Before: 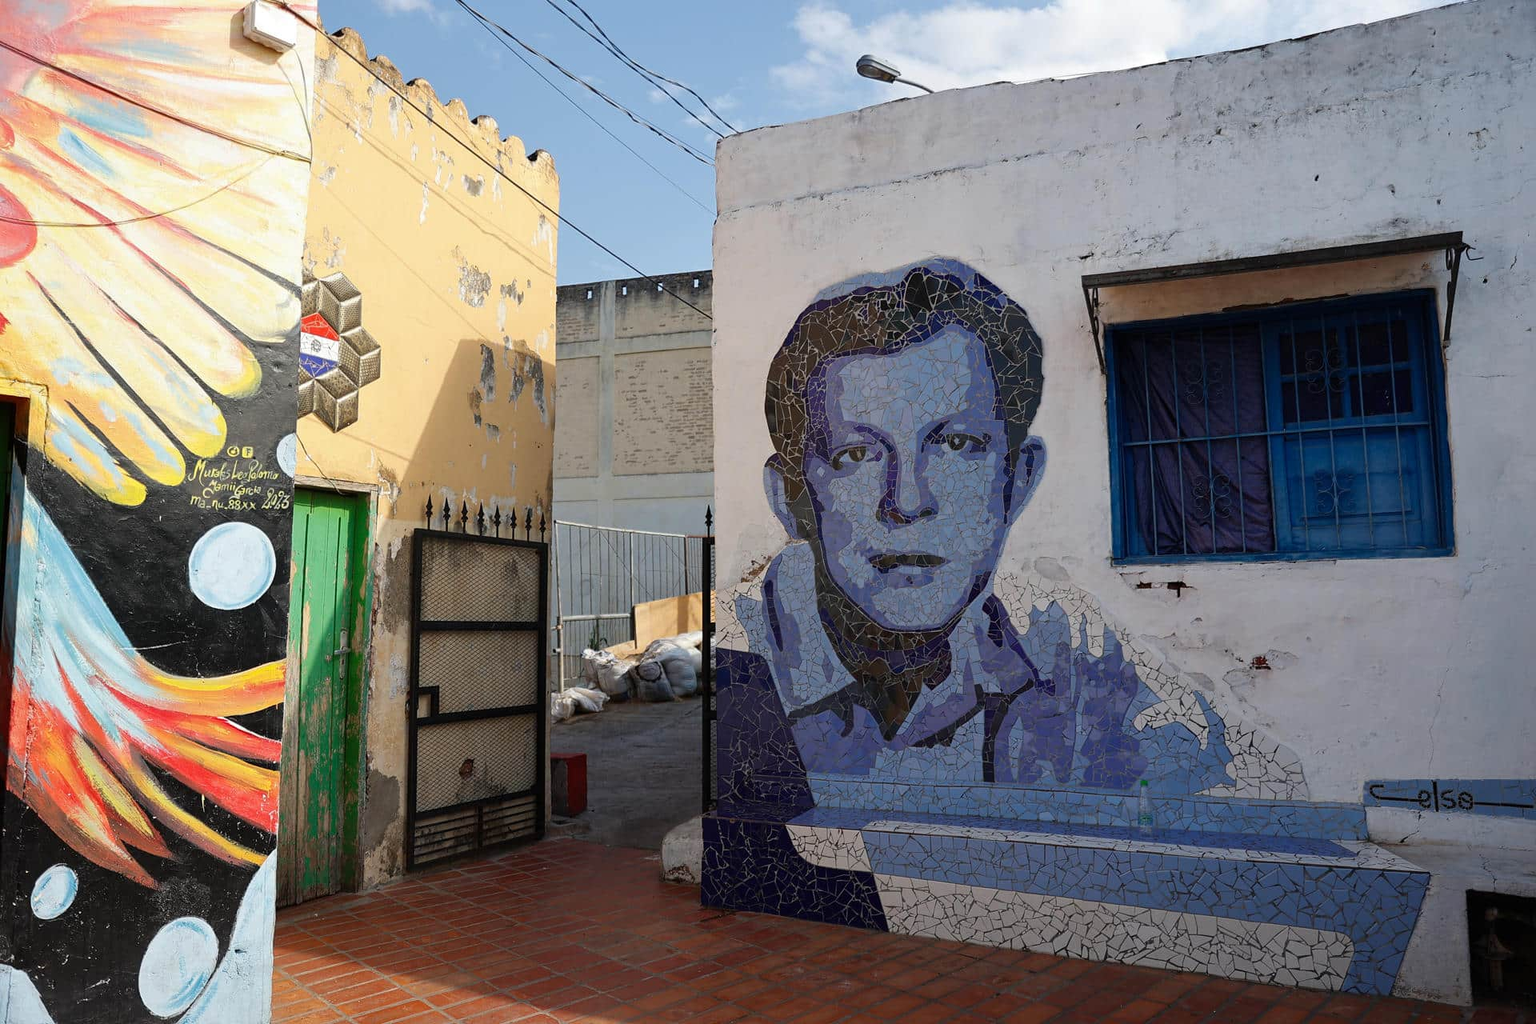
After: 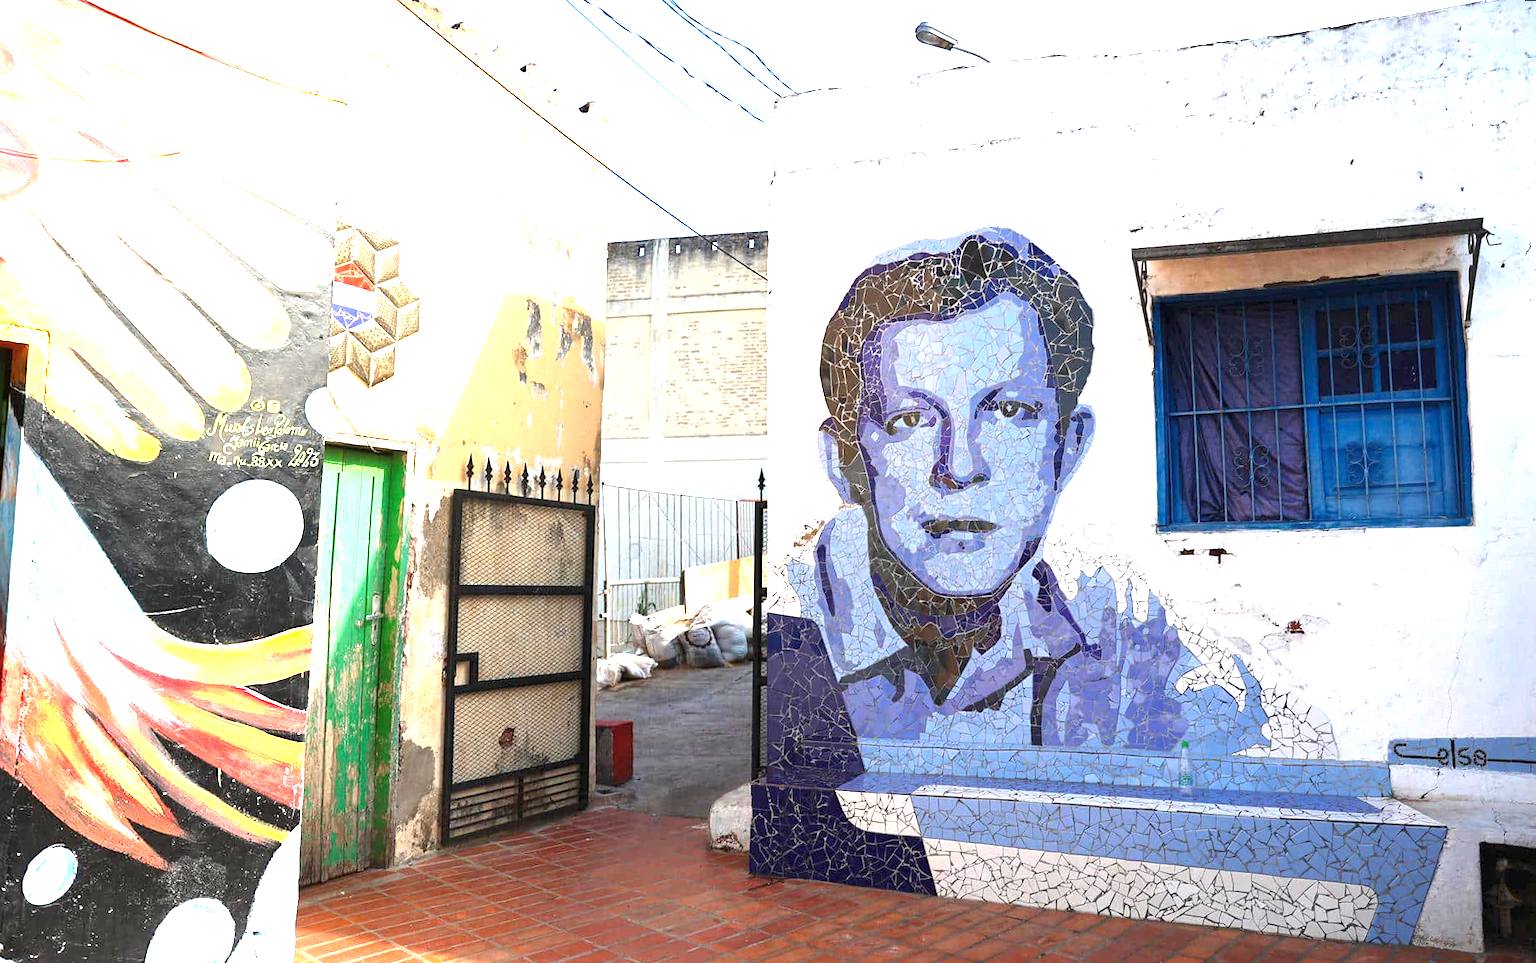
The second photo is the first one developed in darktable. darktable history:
exposure: exposure 2 EV, compensate highlight preservation false
rotate and perspective: rotation 0.679°, lens shift (horizontal) 0.136, crop left 0.009, crop right 0.991, crop top 0.078, crop bottom 0.95
